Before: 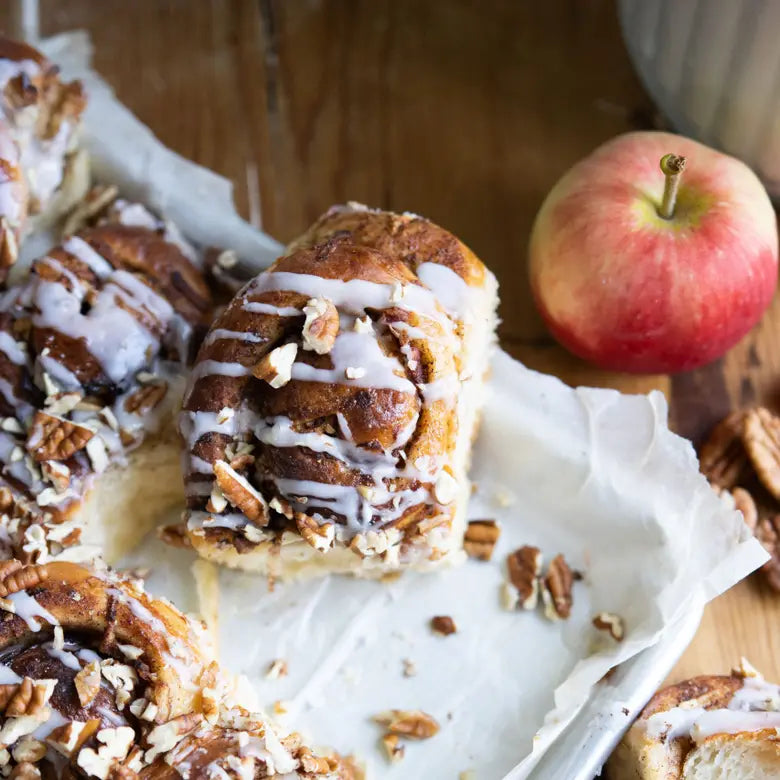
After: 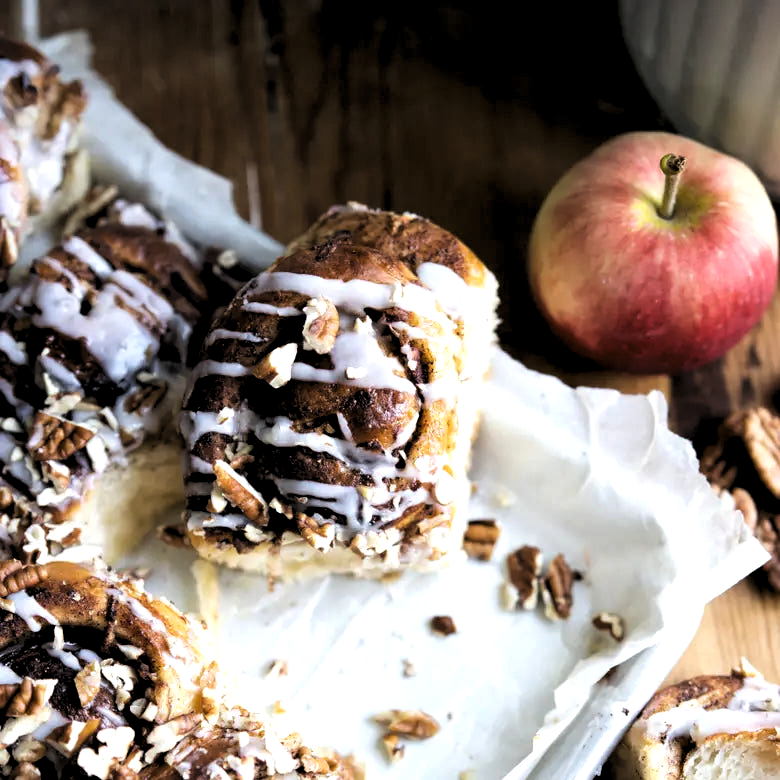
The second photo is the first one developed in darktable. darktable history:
levels: black 0.023%, levels [0.182, 0.542, 0.902]
tone equalizer: on, module defaults
